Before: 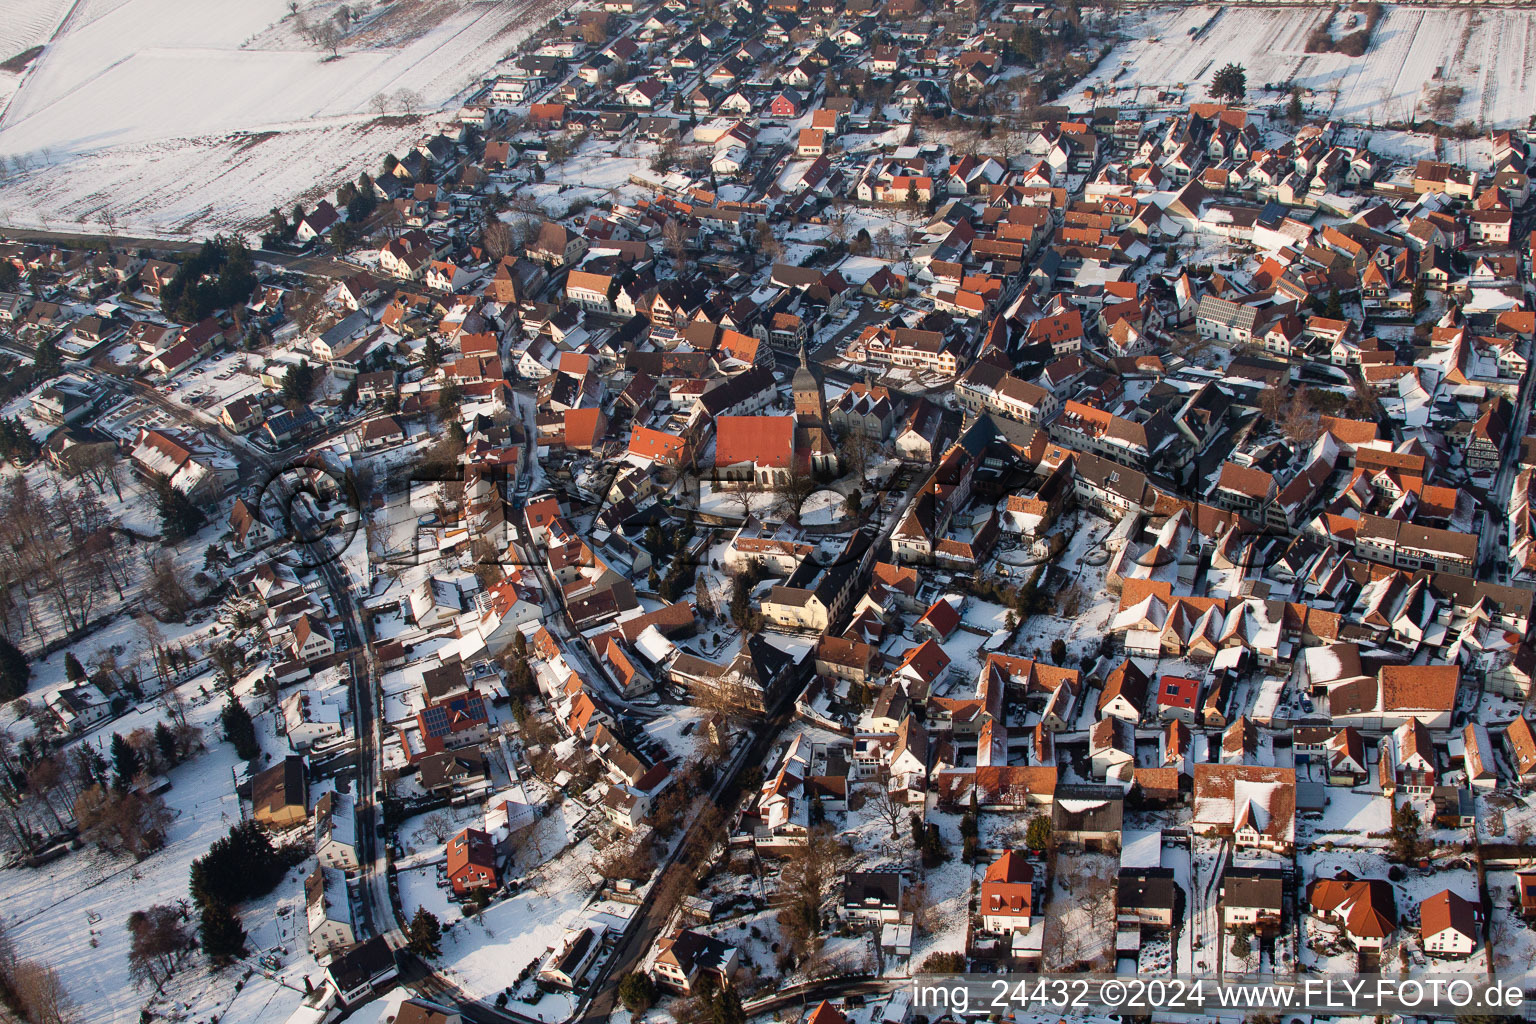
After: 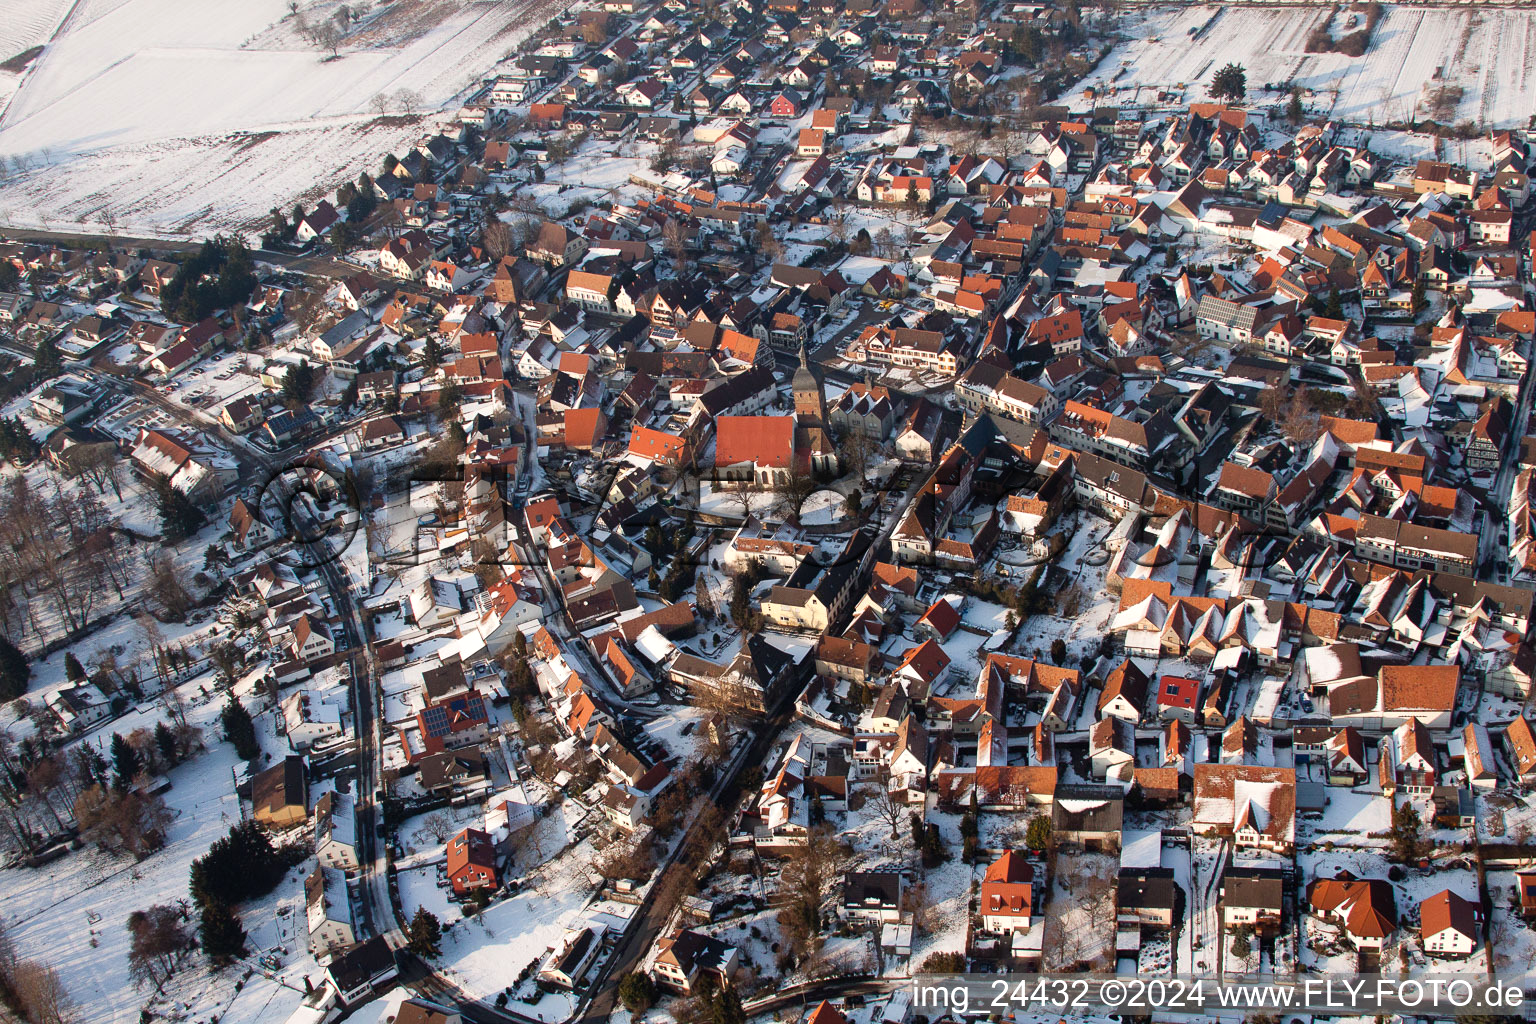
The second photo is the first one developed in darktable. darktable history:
exposure: exposure 0.171 EV, compensate exposure bias true, compensate highlight preservation false
